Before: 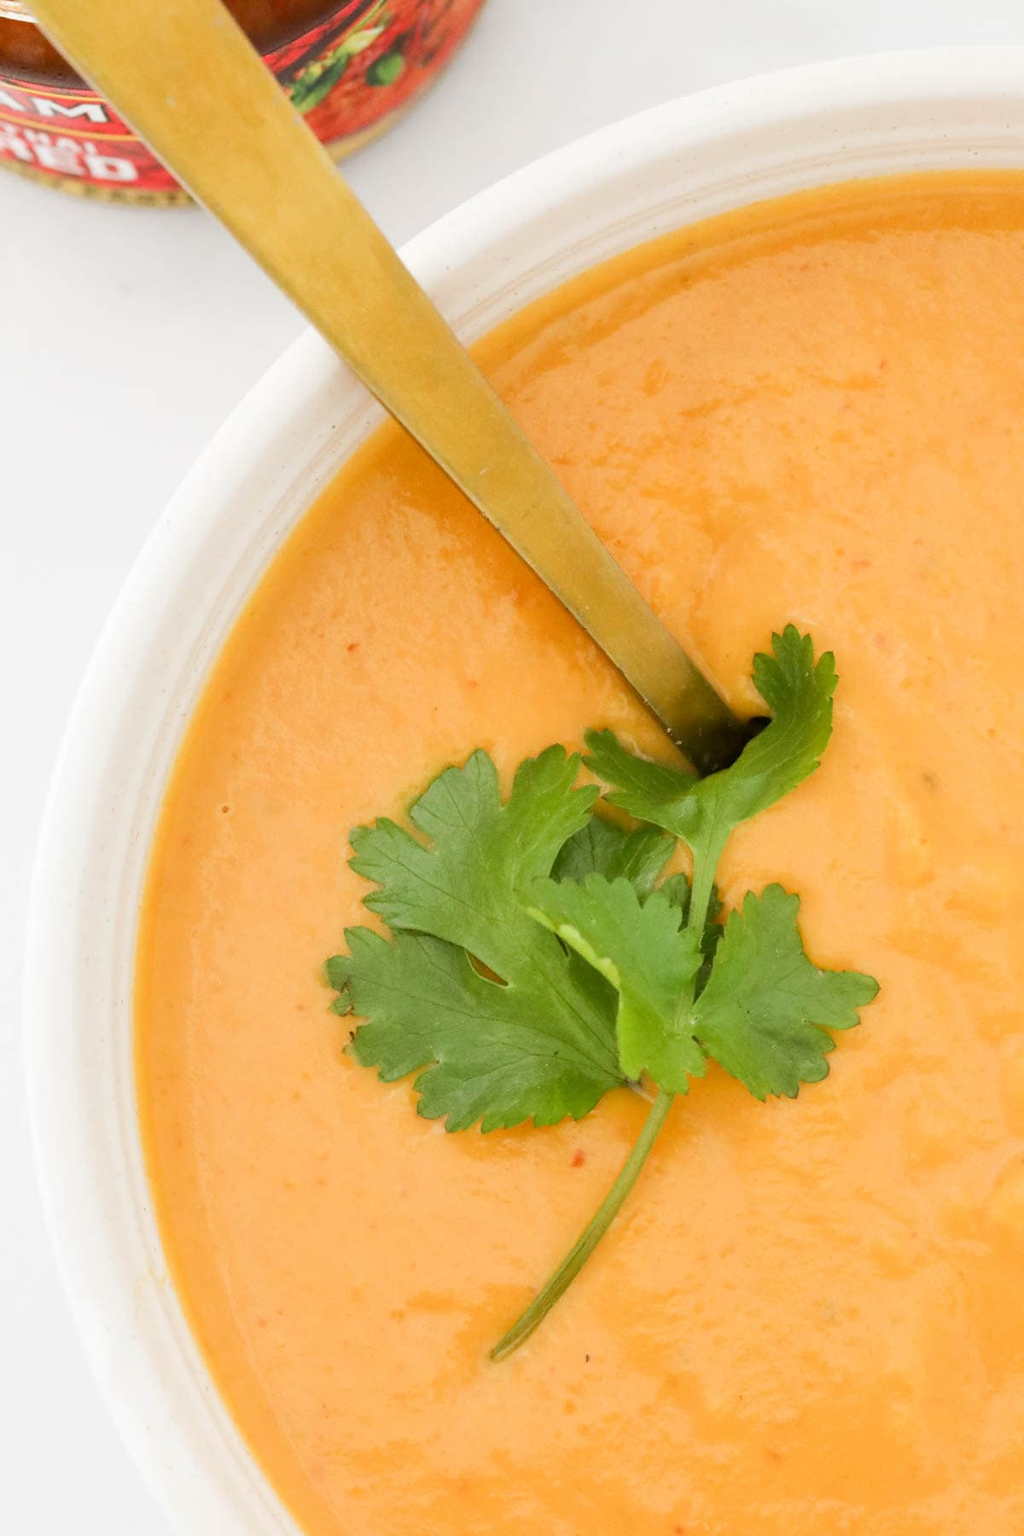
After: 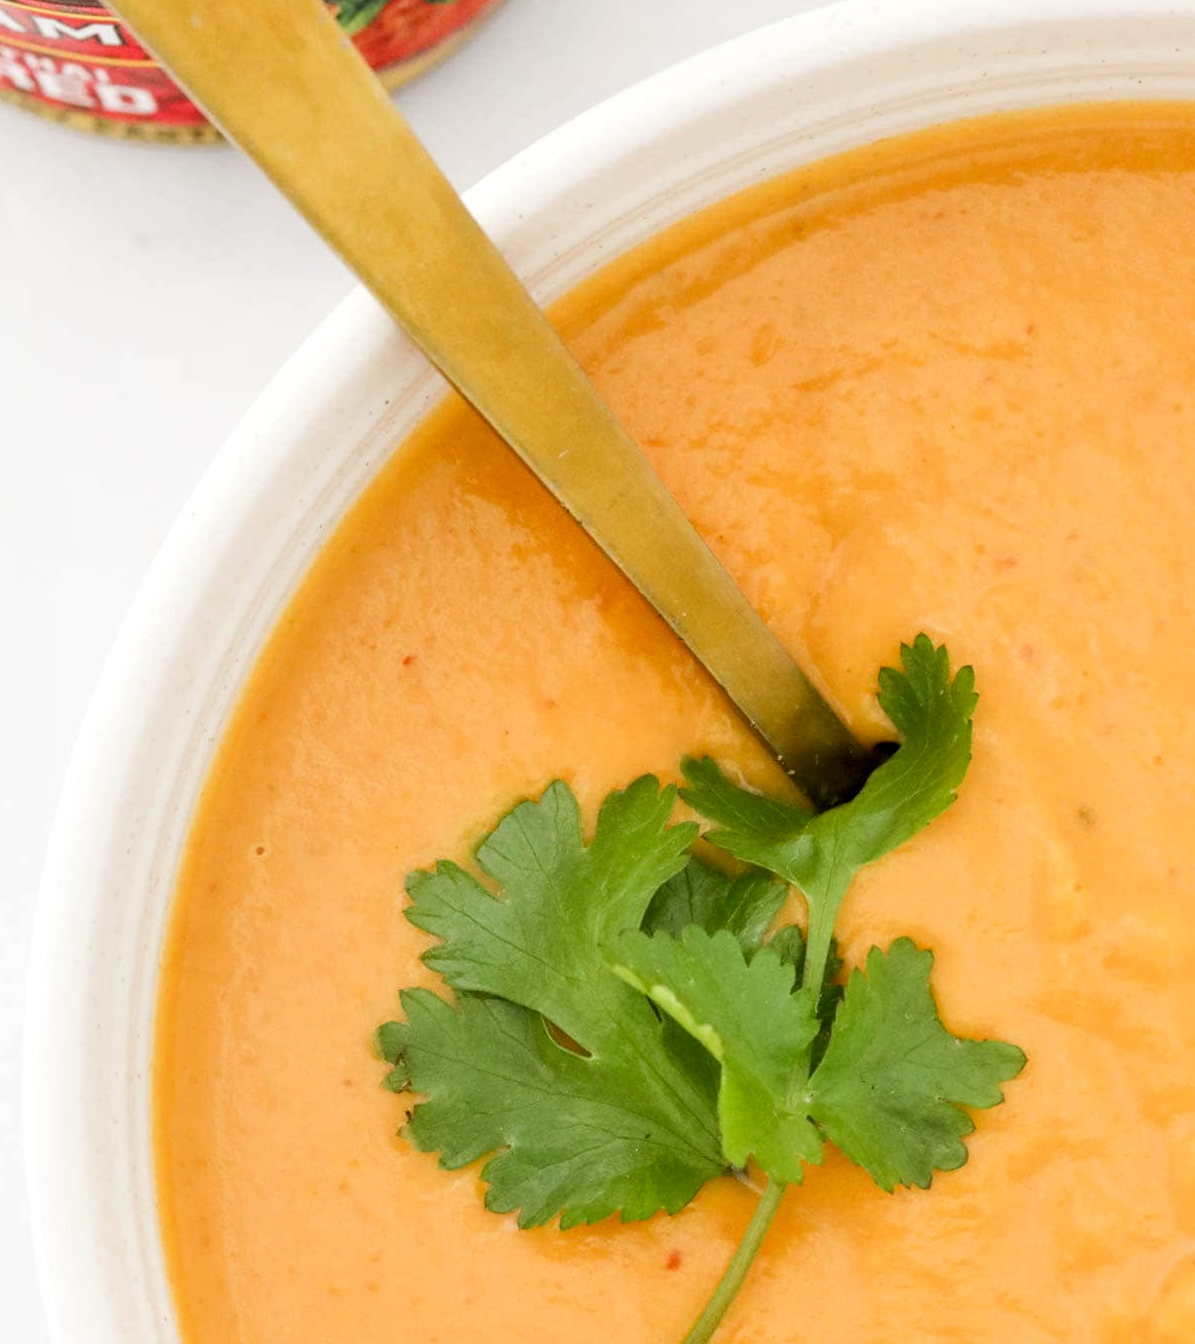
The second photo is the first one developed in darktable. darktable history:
crop: left 0.387%, top 5.469%, bottom 19.809%
local contrast: on, module defaults
color zones: curves: ch1 [(0, 0.513) (0.143, 0.524) (0.286, 0.511) (0.429, 0.506) (0.571, 0.503) (0.714, 0.503) (0.857, 0.508) (1, 0.513)]
